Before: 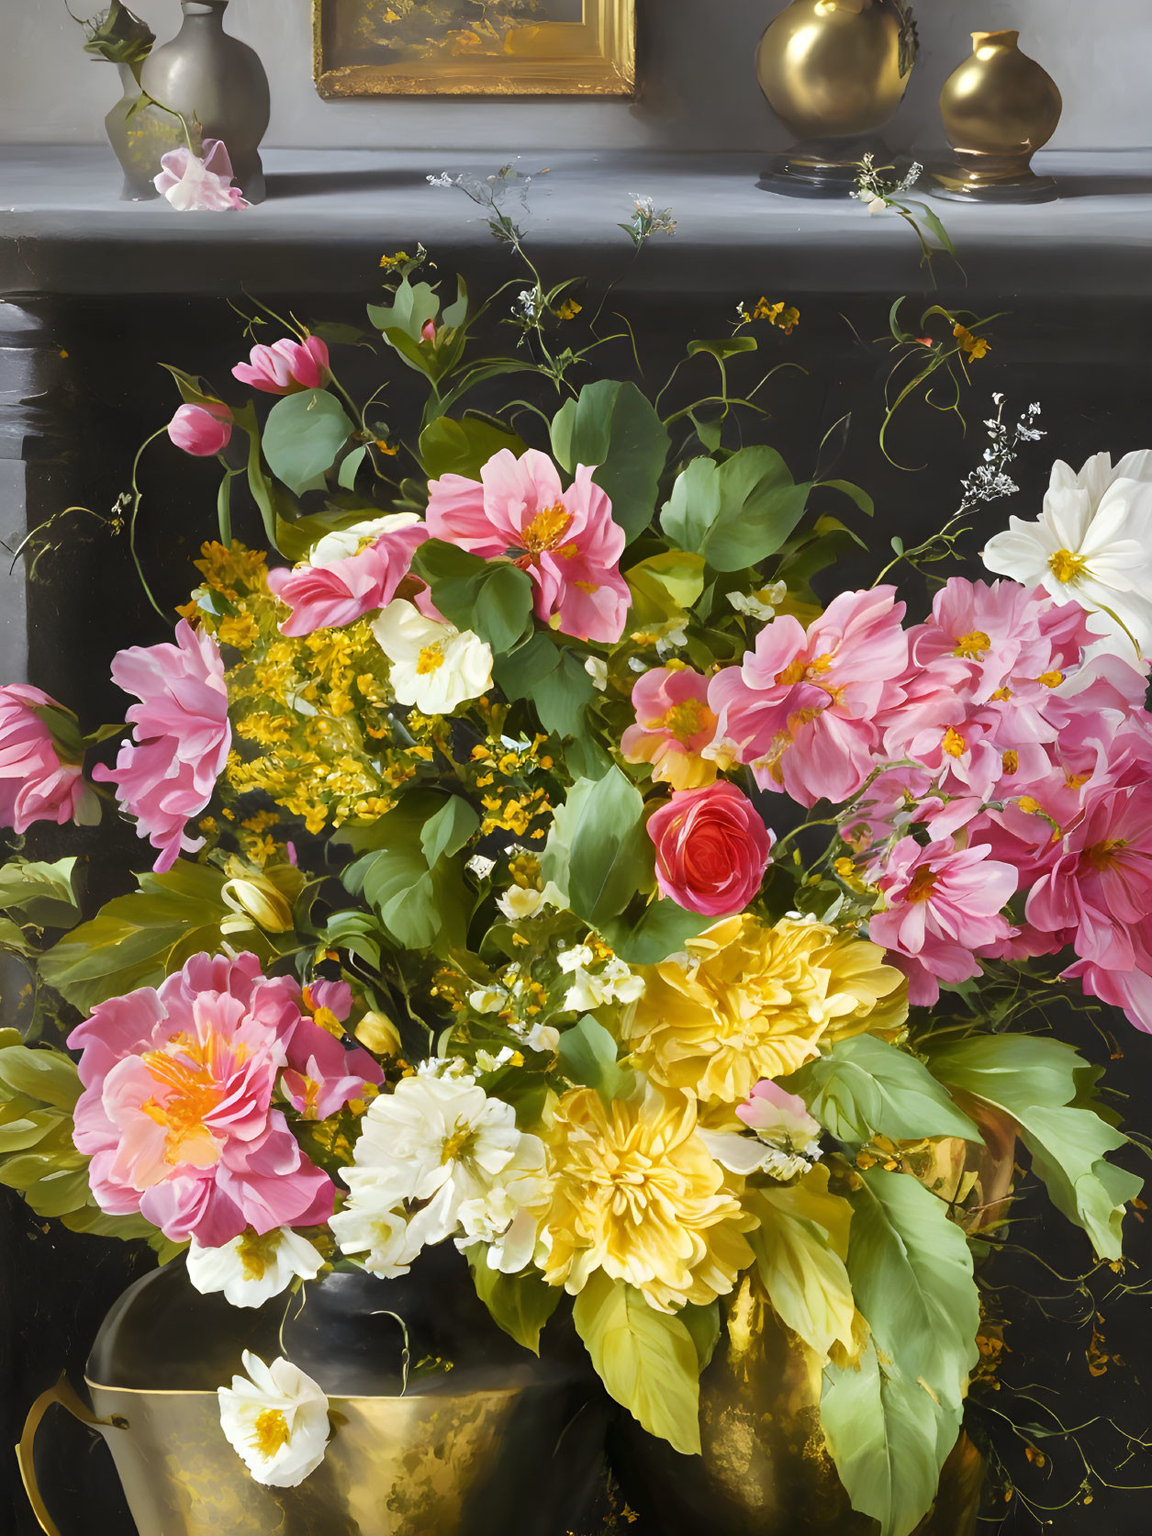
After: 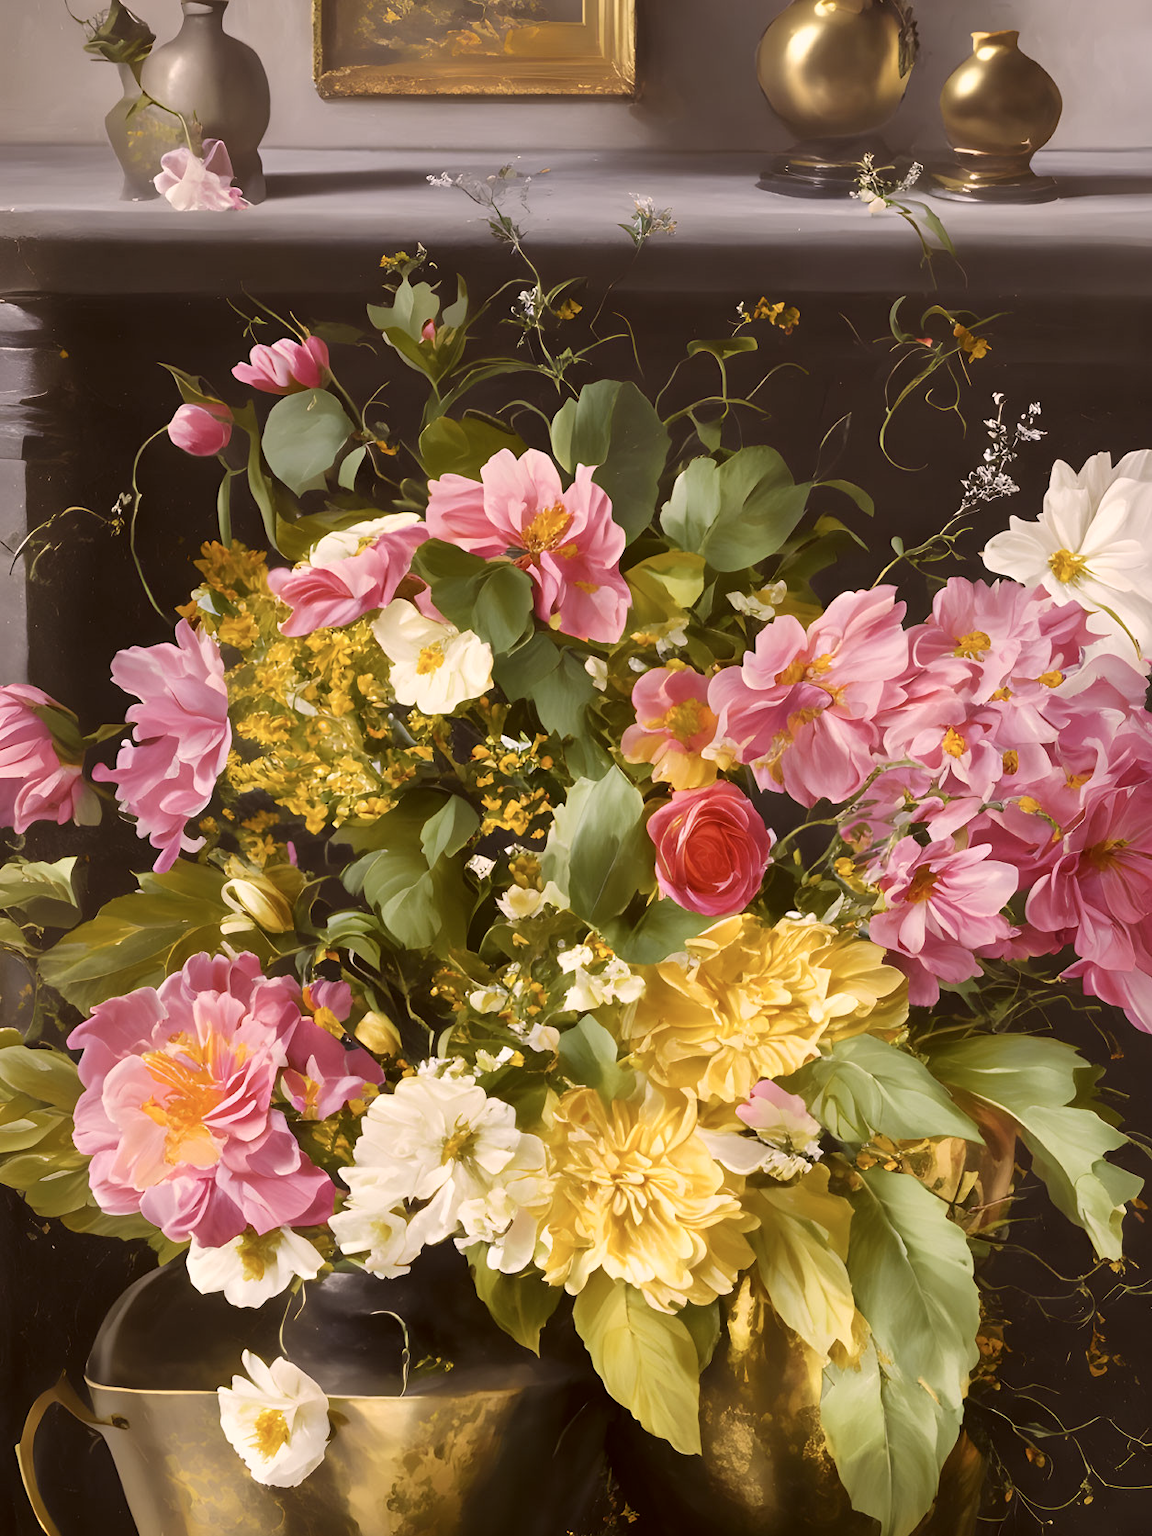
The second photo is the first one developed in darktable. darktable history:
color correction: highlights a* 10.18, highlights b* 9.74, shadows a* 7.87, shadows b* 8.34, saturation 0.773
